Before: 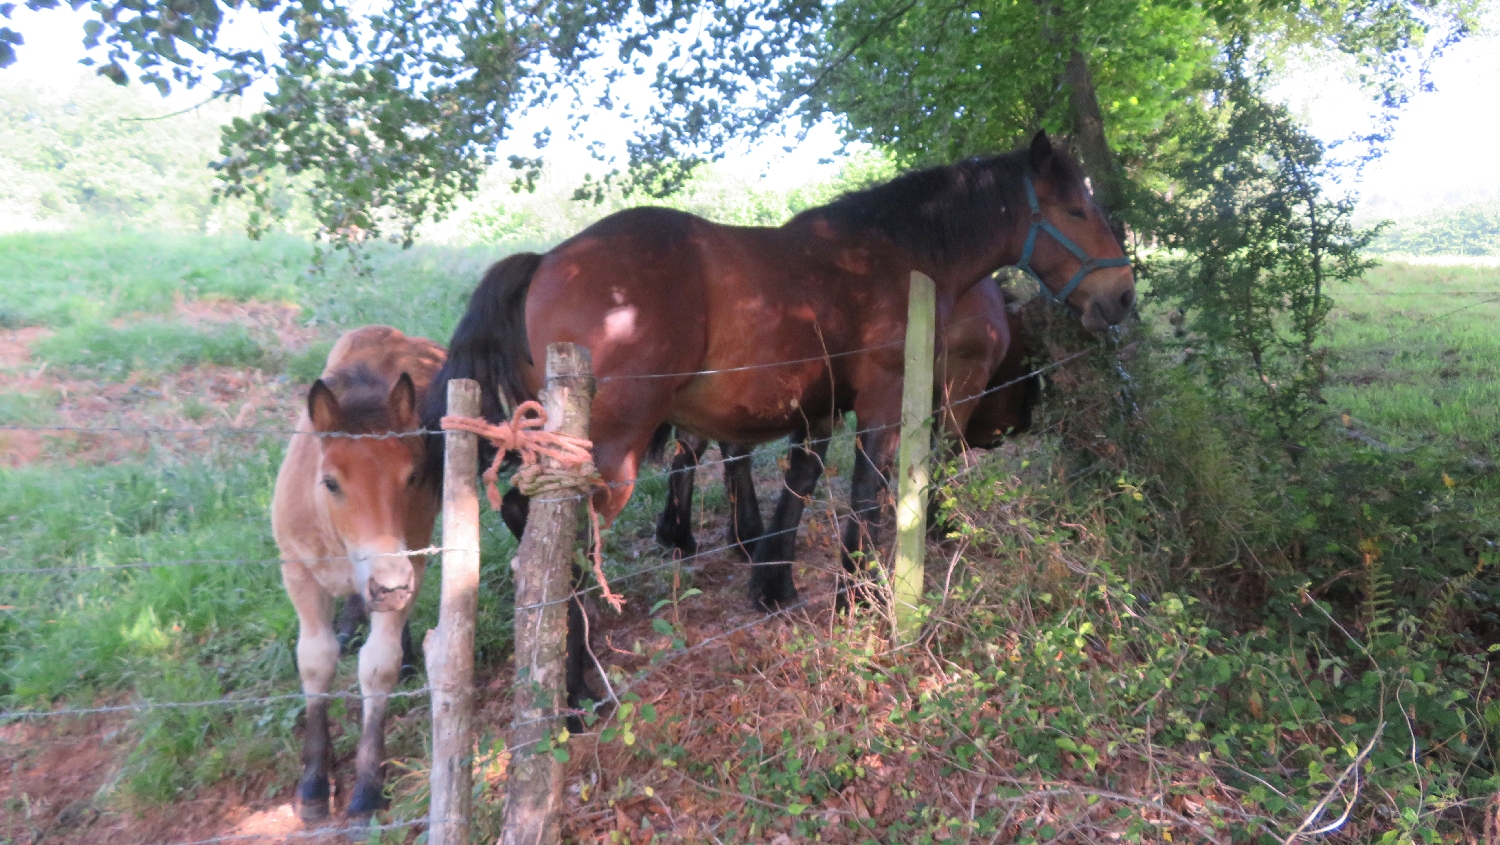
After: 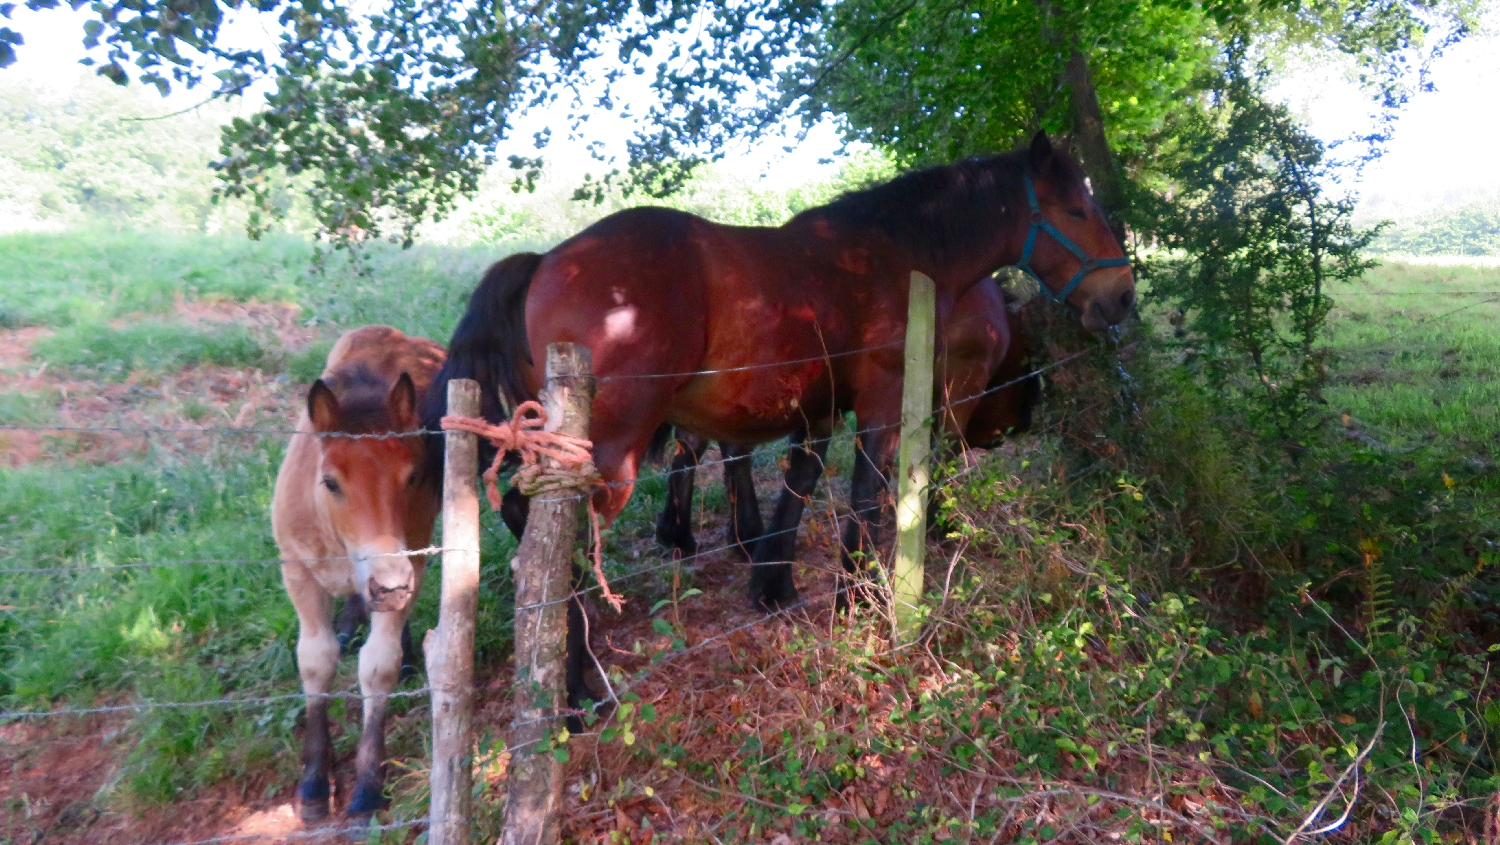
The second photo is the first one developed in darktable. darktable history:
contrast brightness saturation: contrast 0.07, brightness -0.14, saturation 0.11
color balance rgb: perceptual saturation grading › global saturation 20%, perceptual saturation grading › highlights -25%, perceptual saturation grading › shadows 25%
